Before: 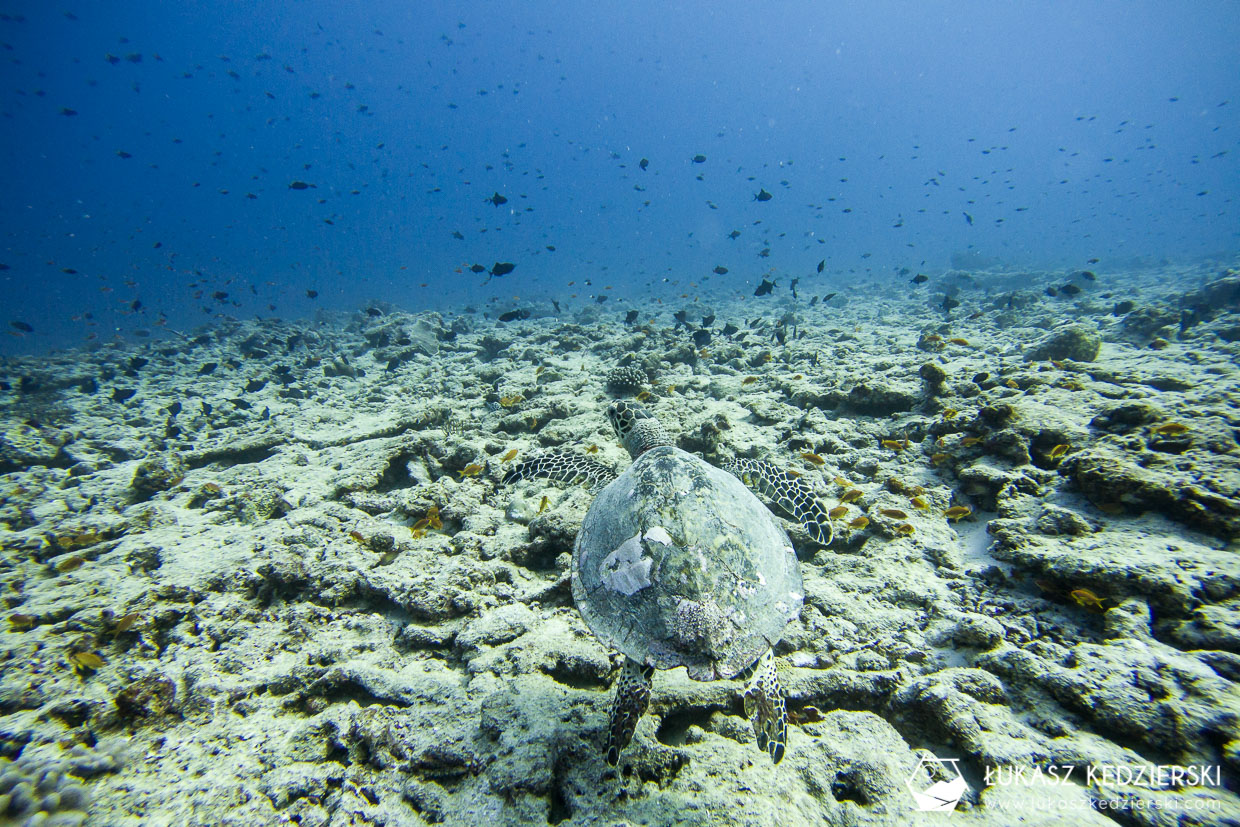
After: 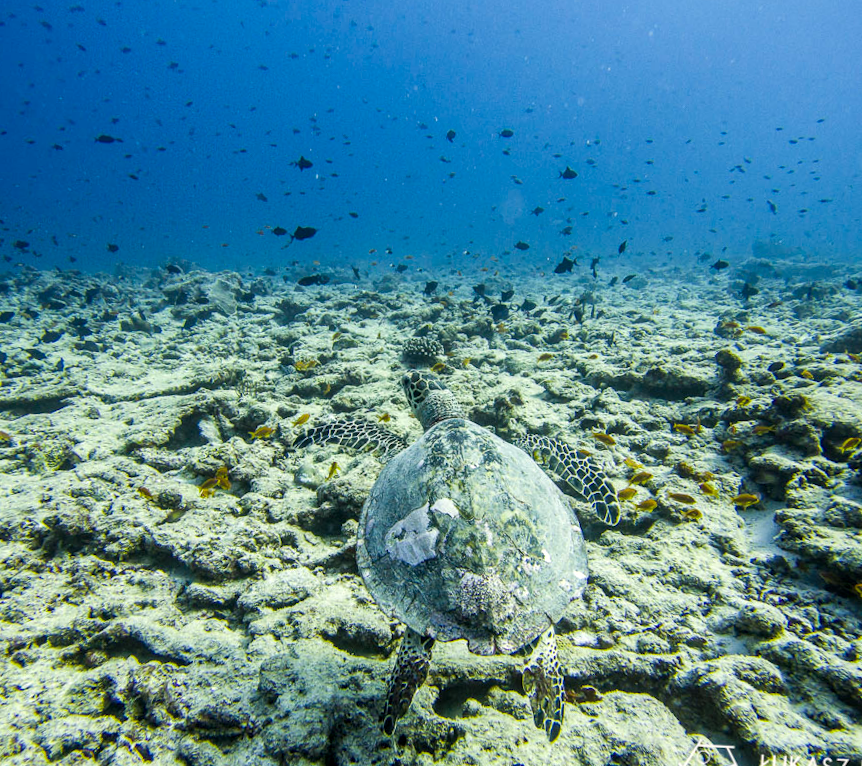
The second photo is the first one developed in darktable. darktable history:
local contrast: on, module defaults
color balance rgb: shadows lift › luminance -9.766%, shadows lift › chroma 0.665%, shadows lift › hue 112.65°, highlights gain › chroma 1.102%, highlights gain › hue 60°, linear chroma grading › global chroma 5.208%, perceptual saturation grading › global saturation 19.857%
crop and rotate: angle -3.02°, left 14.094%, top 0.045%, right 10.94%, bottom 0.056%
